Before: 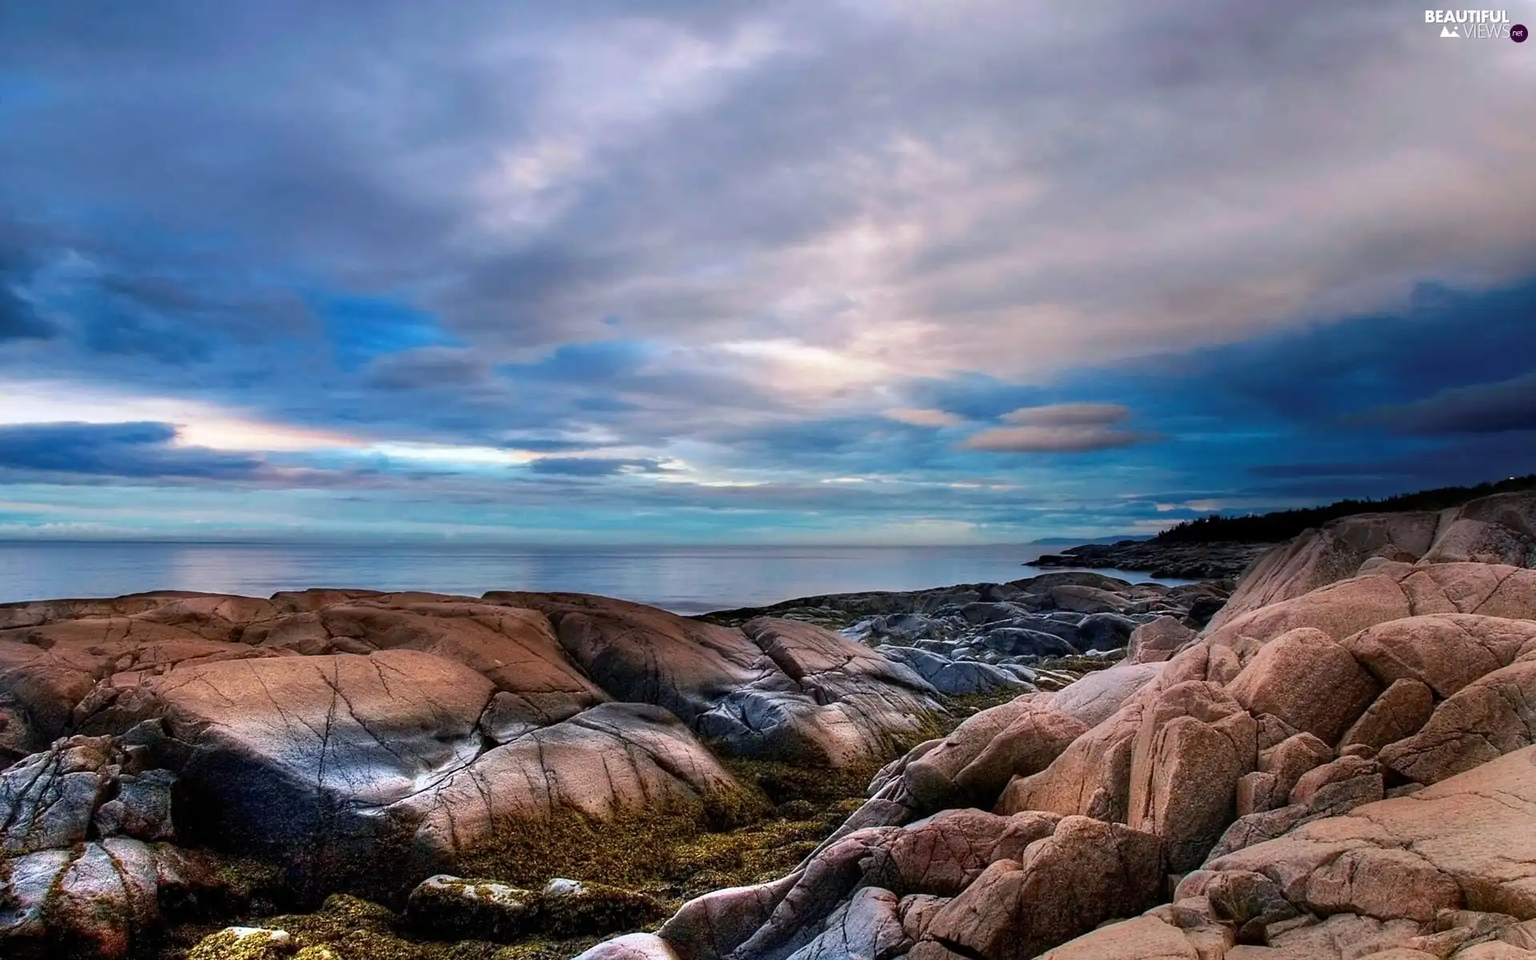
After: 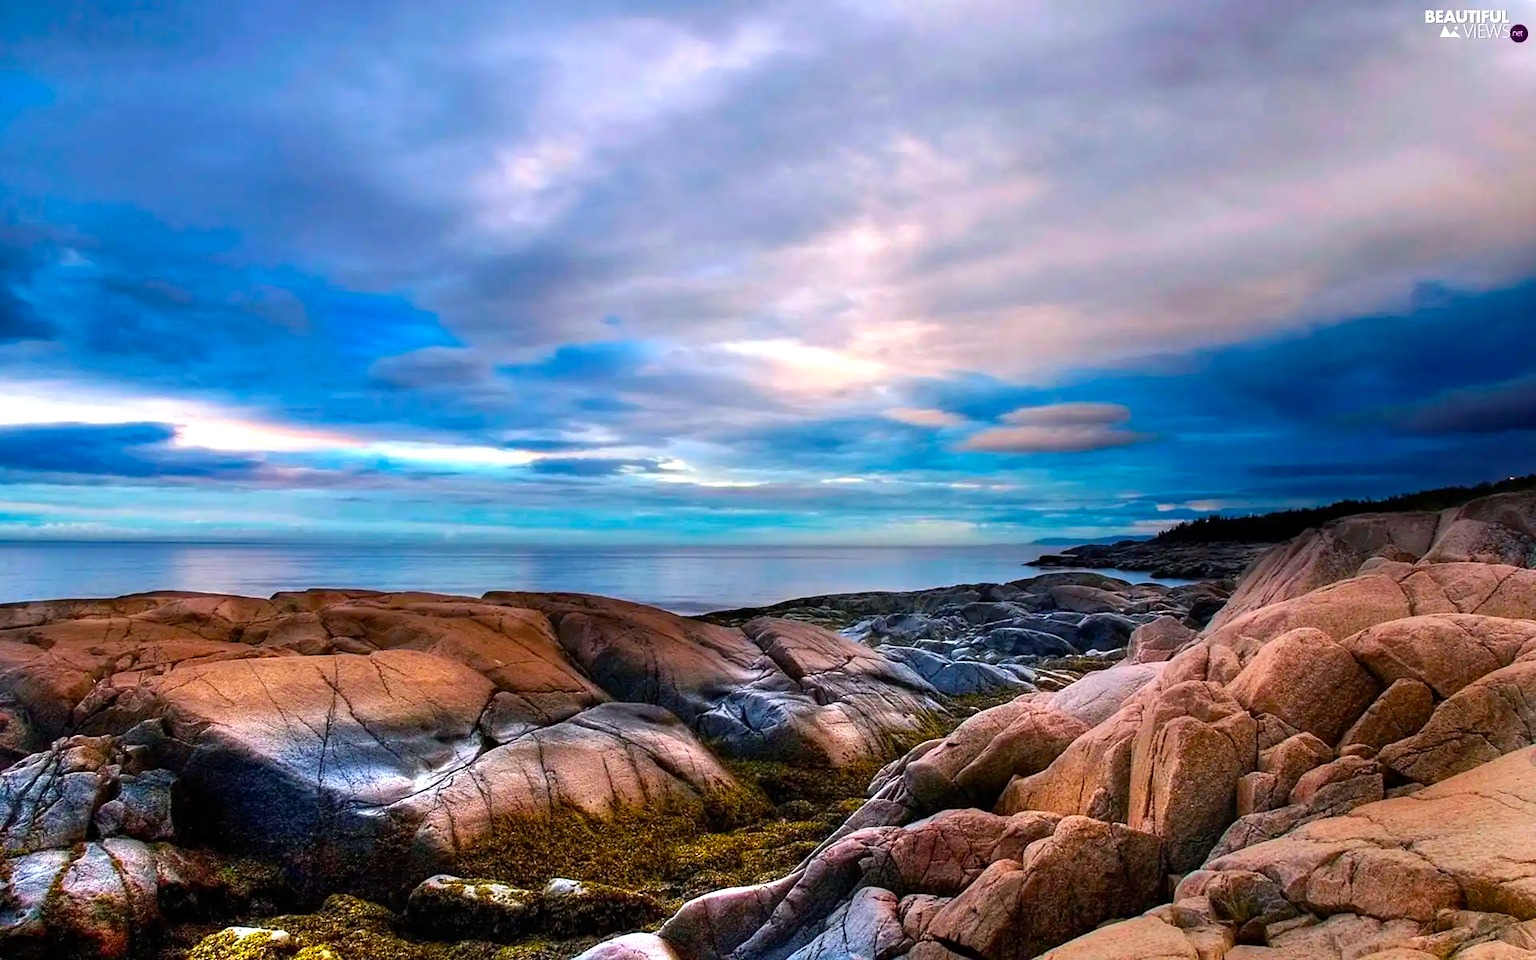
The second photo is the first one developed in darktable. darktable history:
color balance rgb: perceptual saturation grading › global saturation 36%, perceptual brilliance grading › global brilliance 10%, global vibrance 20%
